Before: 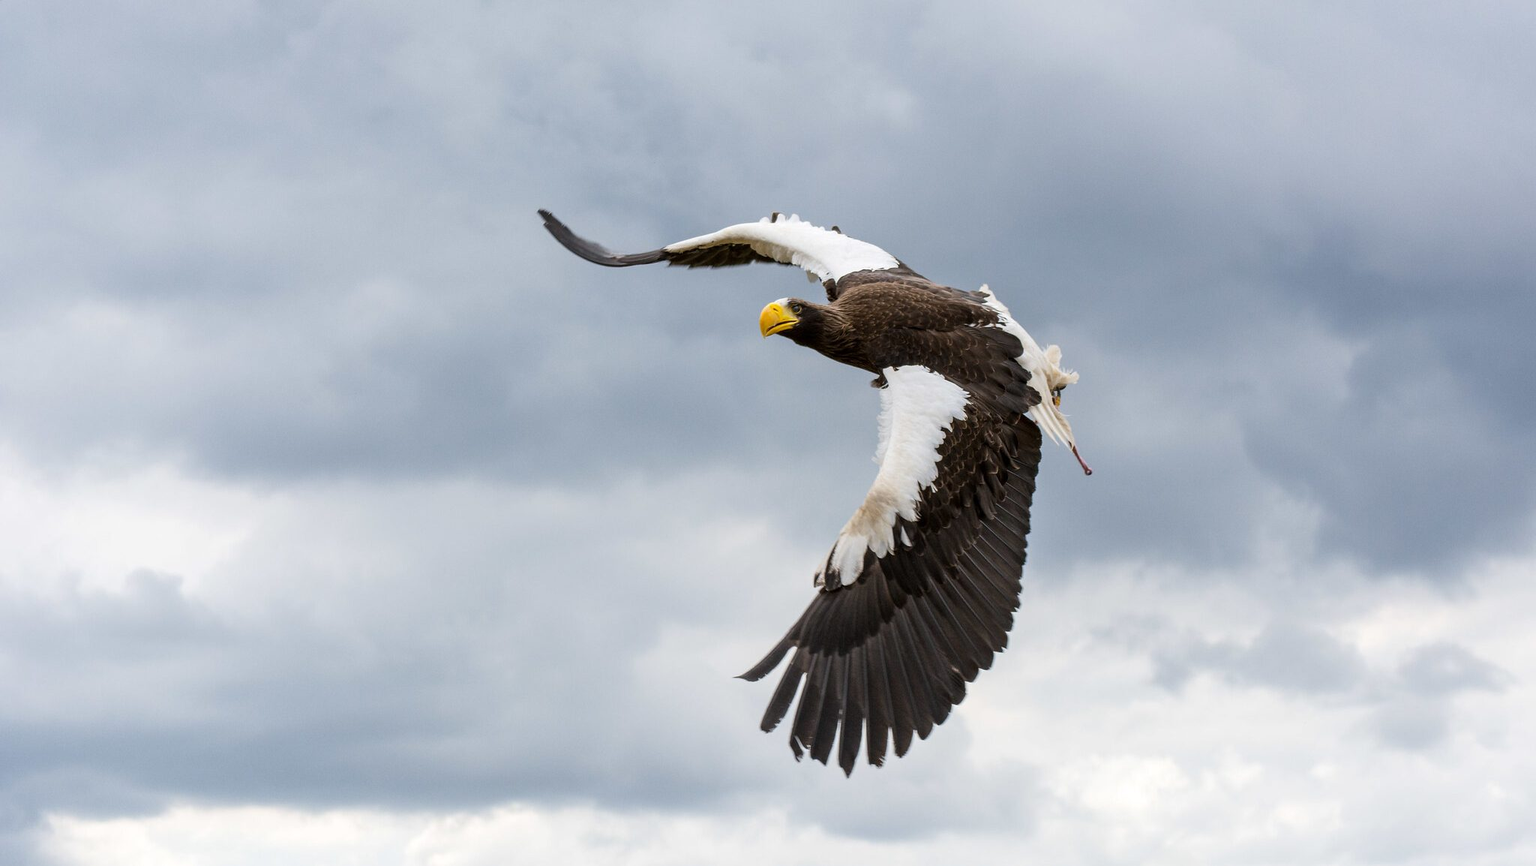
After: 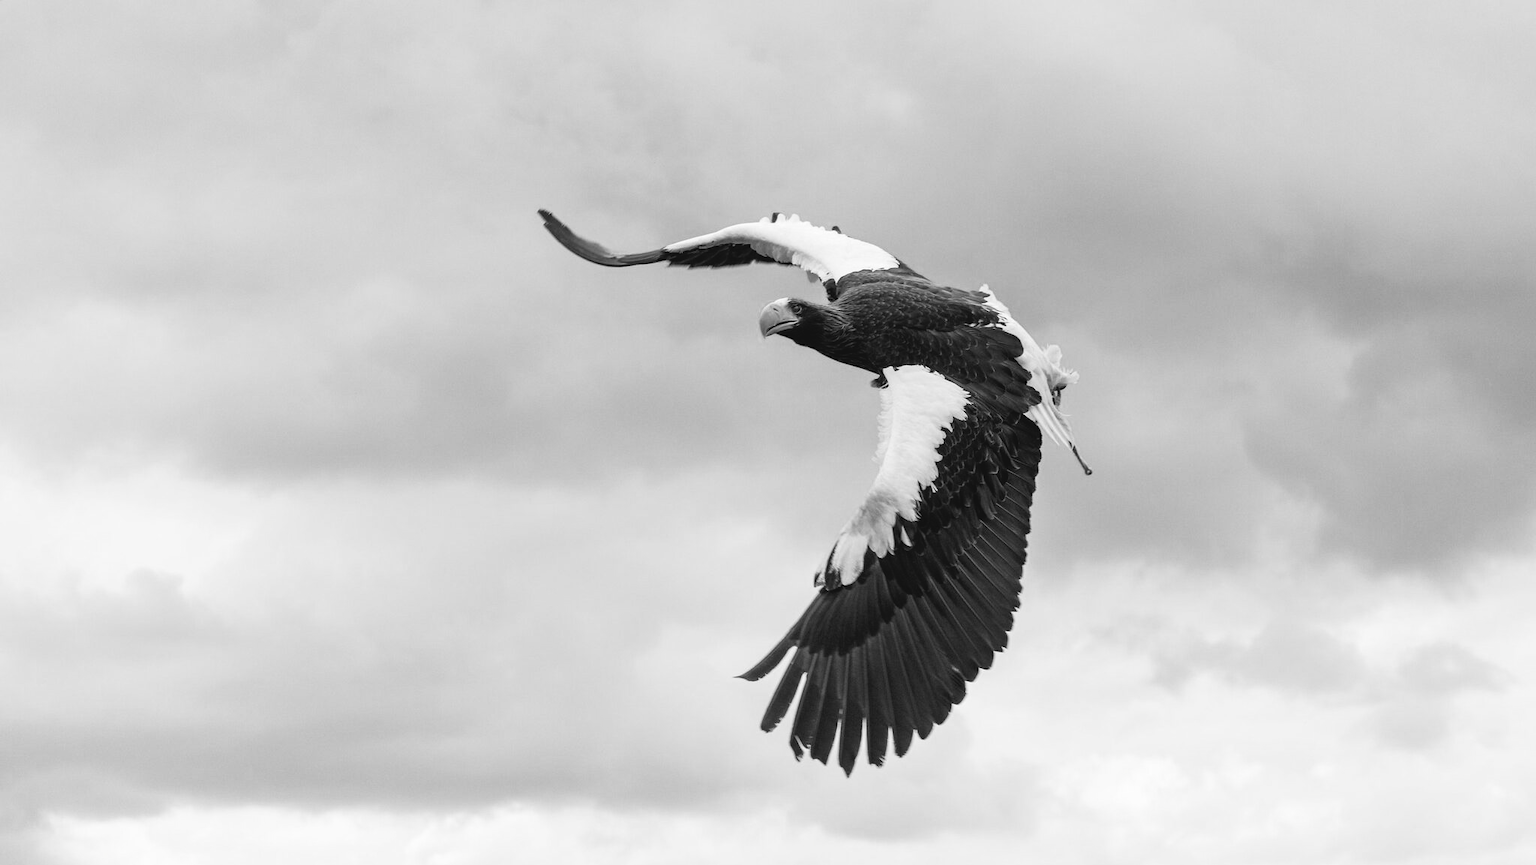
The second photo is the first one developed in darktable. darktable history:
tone curve: curves: ch0 [(0, 0) (0.003, 0.049) (0.011, 0.051) (0.025, 0.055) (0.044, 0.065) (0.069, 0.081) (0.1, 0.11) (0.136, 0.15) (0.177, 0.195) (0.224, 0.242) (0.277, 0.308) (0.335, 0.375) (0.399, 0.436) (0.468, 0.5) (0.543, 0.574) (0.623, 0.665) (0.709, 0.761) (0.801, 0.851) (0.898, 0.933) (1, 1)], preserve colors none
color look up table: target L [96.54, 81.69, 82.76, 80.97, 72.21, 72.58, 55.28, 47.64, 33.18, 25.76, 200.55, 85.98, 83.84, 75.52, 63.22, 65.99, 63.98, 58.64, 64.48, 55.02, 44.82, 36.57, 42.78, 23.97, 21.7, 23.52, 90.24, 77.71, 74.42, 75.88, 84.91, 72.21, 72.21, 81.33, 49.64, 80.24, 39.07, 37.82, 26.8, 34.45, 4.316, 89.88, 88.12, 88.82, 67.74, 71.47, 51.49, 35.3, 39.07], target a [-0.003, 0.001, 0 ×4, 0.001, 0 ×4, -0.001, 0, 0, 0.001, 0.001, 0, 0, 0.001, 0.001, -0.001, 0 ×5, -0.001, 0 ×15, -0.003, -0.003, 0, 0, 0.001, 0, 0], target b [0.024, 0.001 ×5, -0.005, 0.001, 0.001, 0.001, 0, 0.002, 0.001, 0.001, -0.005, -0.005, 0.001, 0.001, -0.005, -0.005, 0.014, 0.001, 0.001, 0, 0, -0.002, 0.001 ×12, -0.003, 0.001, 0, 0.001, 0.024, 0.024, 0.001, 0.001, -0.005, 0.001, 0.001], num patches 49
